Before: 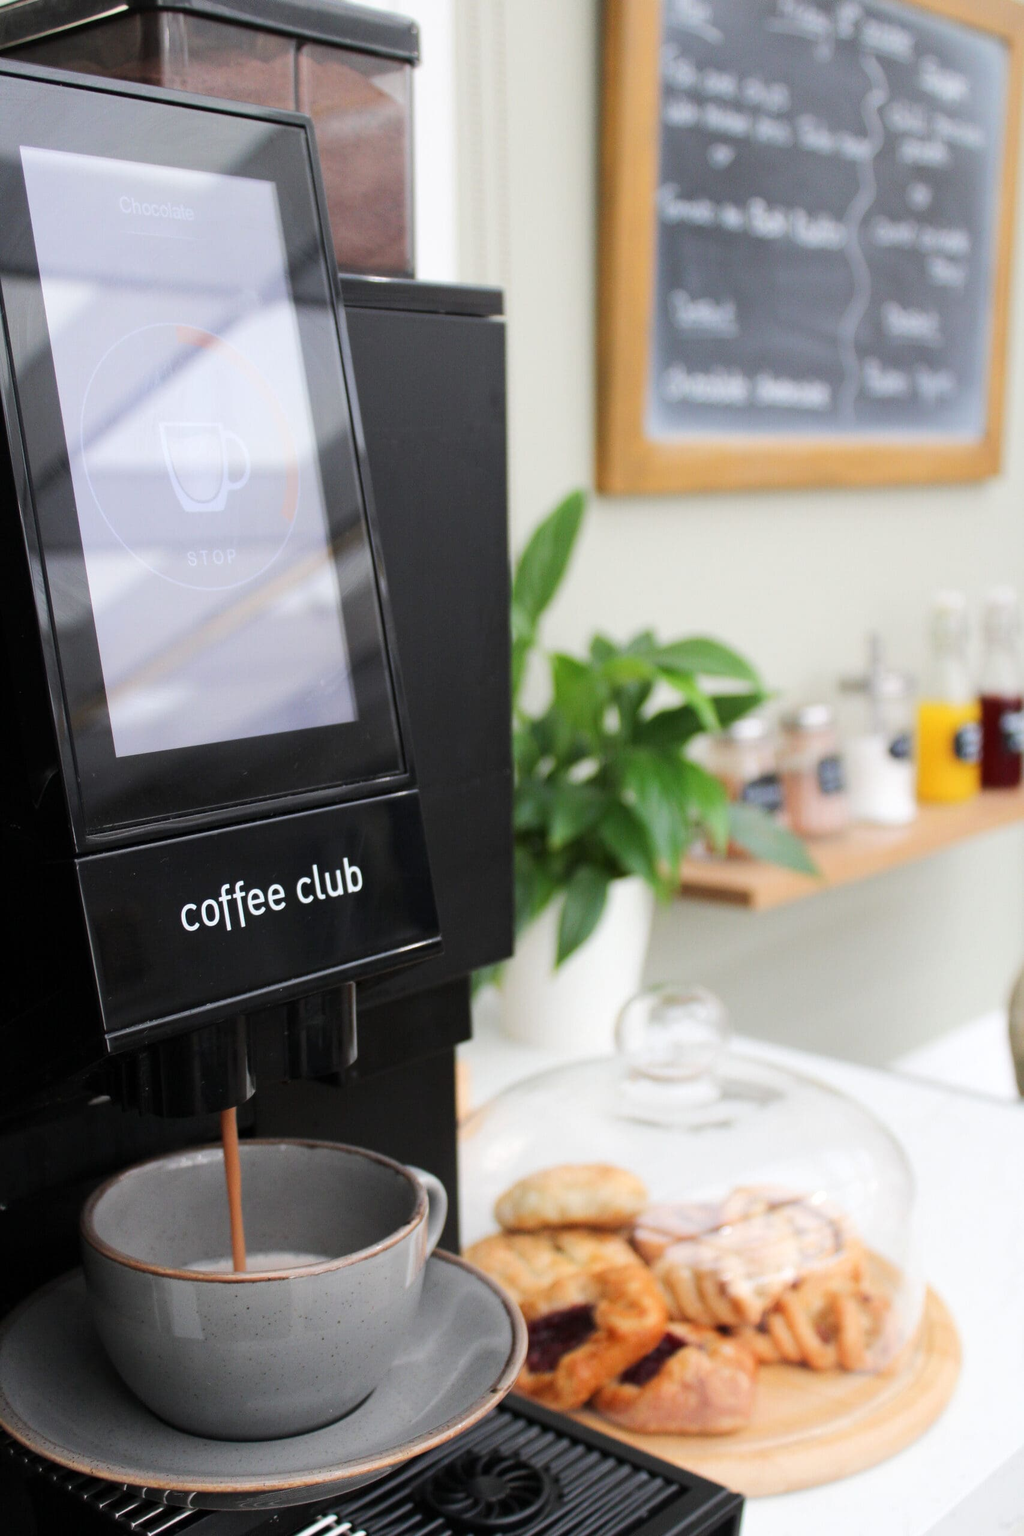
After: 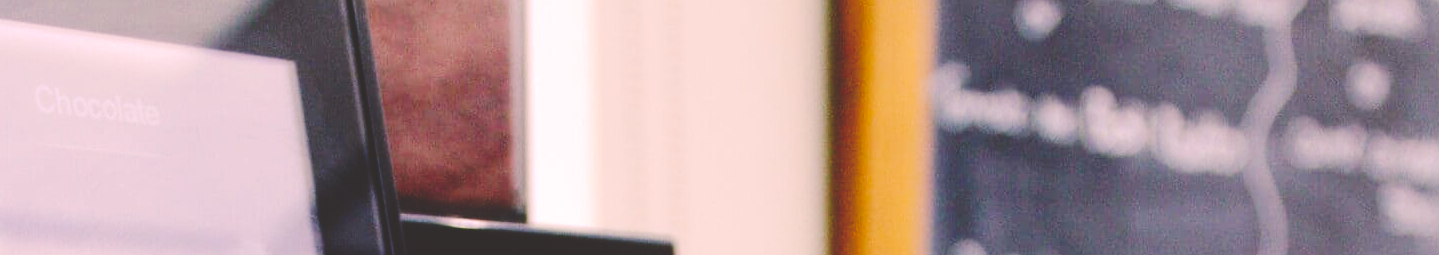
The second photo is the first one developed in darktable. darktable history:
color correction: highlights a* 12.23, highlights b* 5.41
levels: levels [0, 0.48, 0.961]
crop and rotate: left 9.644%, top 9.491%, right 6.021%, bottom 80.509%
tone curve: curves: ch0 [(0, 0) (0.003, 0.169) (0.011, 0.169) (0.025, 0.169) (0.044, 0.173) (0.069, 0.178) (0.1, 0.183) (0.136, 0.185) (0.177, 0.197) (0.224, 0.227) (0.277, 0.292) (0.335, 0.391) (0.399, 0.491) (0.468, 0.592) (0.543, 0.672) (0.623, 0.734) (0.709, 0.785) (0.801, 0.844) (0.898, 0.893) (1, 1)], preserve colors none
contrast brightness saturation: contrast 0.13, brightness -0.24, saturation 0.14
